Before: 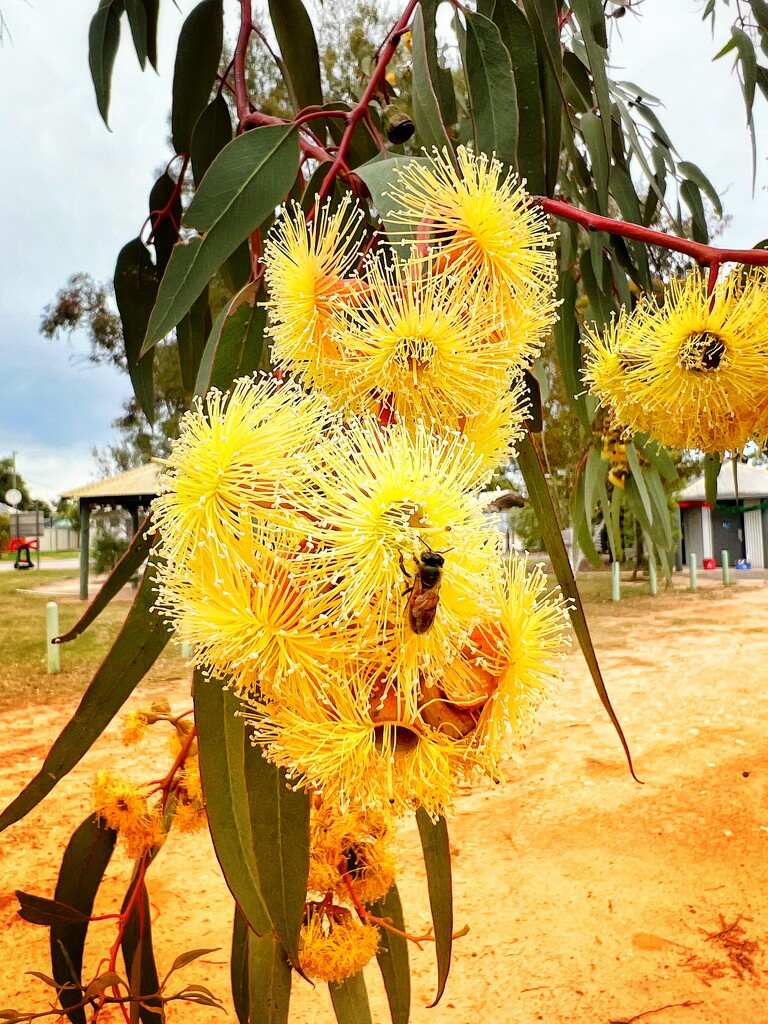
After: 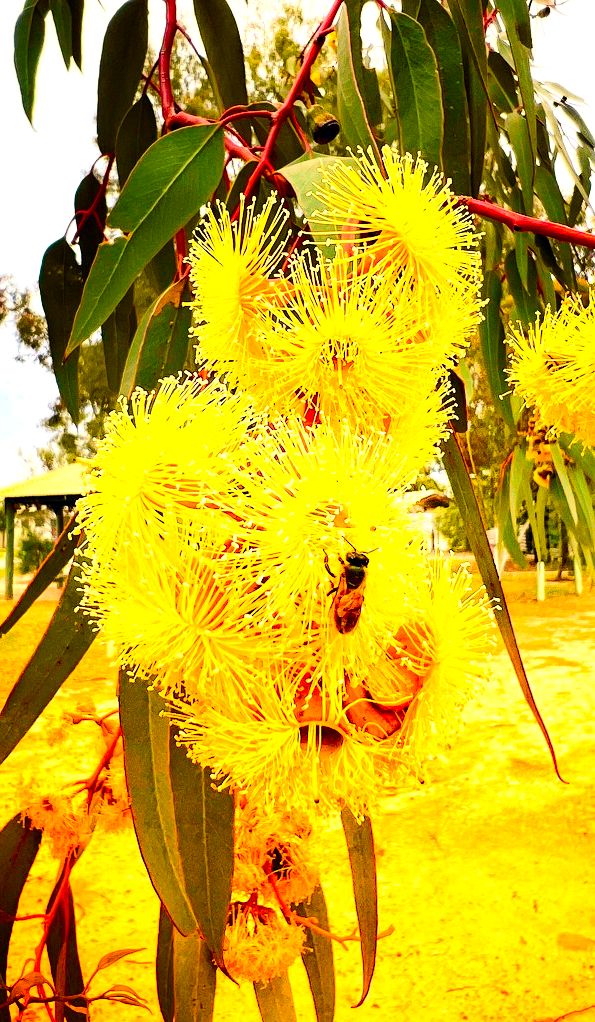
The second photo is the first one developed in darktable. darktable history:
crop: left 9.876%, right 12.437%
exposure: exposure 0.703 EV, compensate highlight preservation false
tone equalizer: -8 EV 0 EV, -7 EV 0.002 EV, -6 EV -0.002 EV, -5 EV -0.015 EV, -4 EV -0.066 EV, -3 EV -0.208 EV, -2 EV -0.283 EV, -1 EV 0.104 EV, +0 EV 0.275 EV, luminance estimator HSV value / RGB max
color balance rgb: highlights gain › chroma 3.033%, highlights gain › hue 60.1°, perceptual saturation grading › global saturation 36.246%, perceptual saturation grading › shadows 35.839%
tone curve: curves: ch0 [(0, 0) (0.071, 0.047) (0.266, 0.26) (0.491, 0.552) (0.753, 0.818) (1, 0.983)]; ch1 [(0, 0) (0.346, 0.307) (0.408, 0.369) (0.463, 0.443) (0.482, 0.493) (0.502, 0.5) (0.517, 0.518) (0.55, 0.573) (0.597, 0.641) (0.651, 0.709) (1, 1)]; ch2 [(0, 0) (0.346, 0.34) (0.434, 0.46) (0.485, 0.494) (0.5, 0.494) (0.517, 0.506) (0.535, 0.545) (0.583, 0.634) (0.625, 0.686) (1, 1)], color space Lab, independent channels, preserve colors none
